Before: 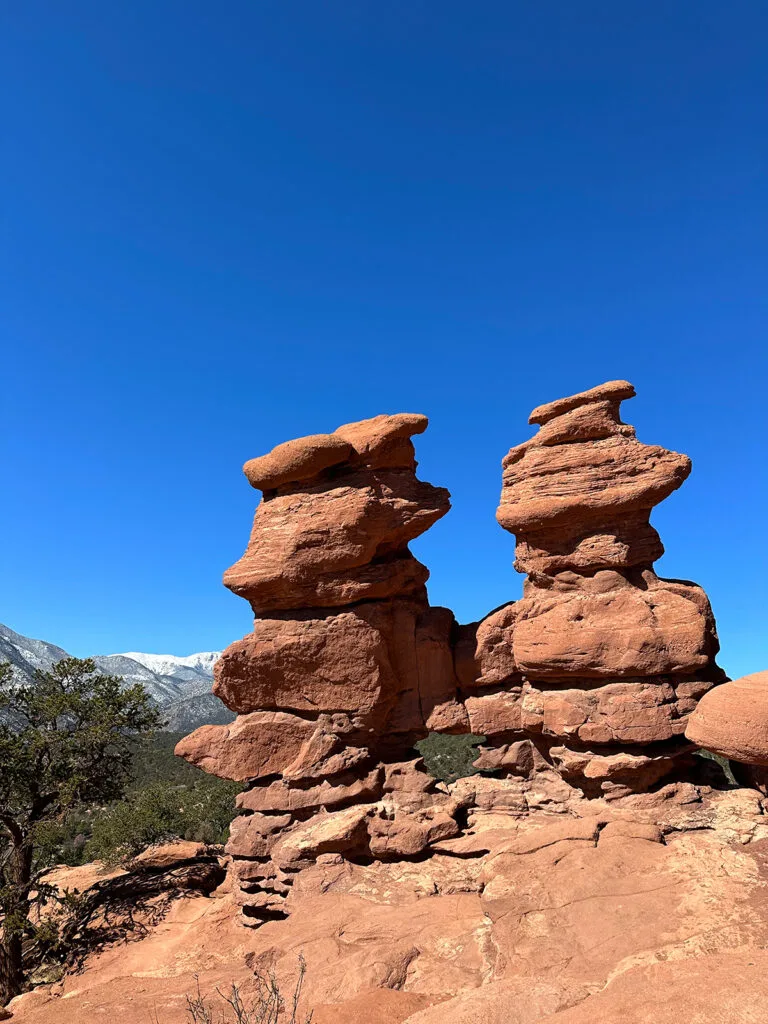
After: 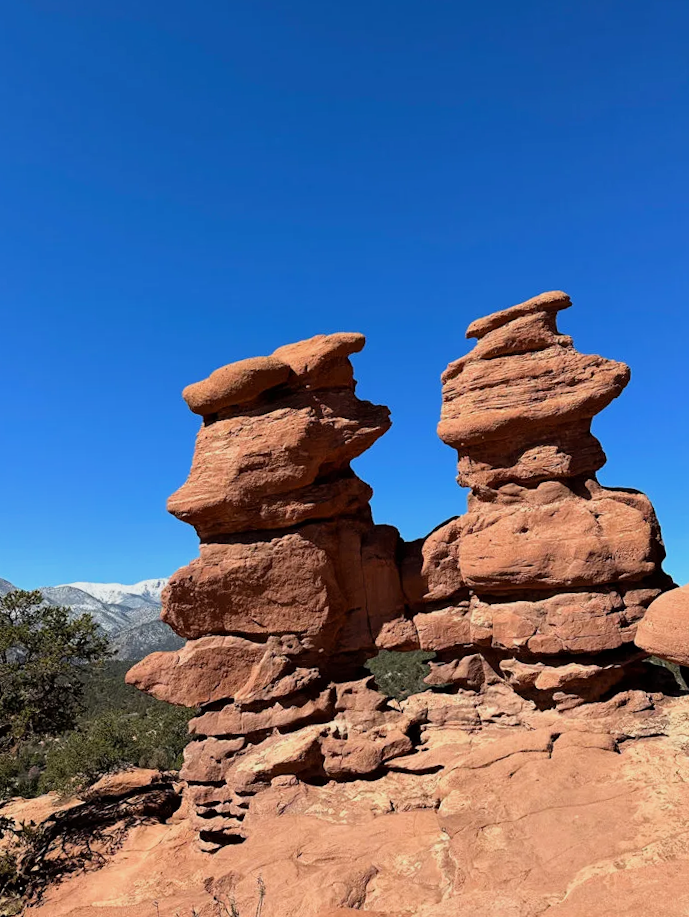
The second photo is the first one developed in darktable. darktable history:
crop and rotate: angle 2.29°, left 5.486%, top 5.687%
filmic rgb: black relative exposure -11.35 EV, white relative exposure 3.25 EV, hardness 6.79, color science v6 (2022)
